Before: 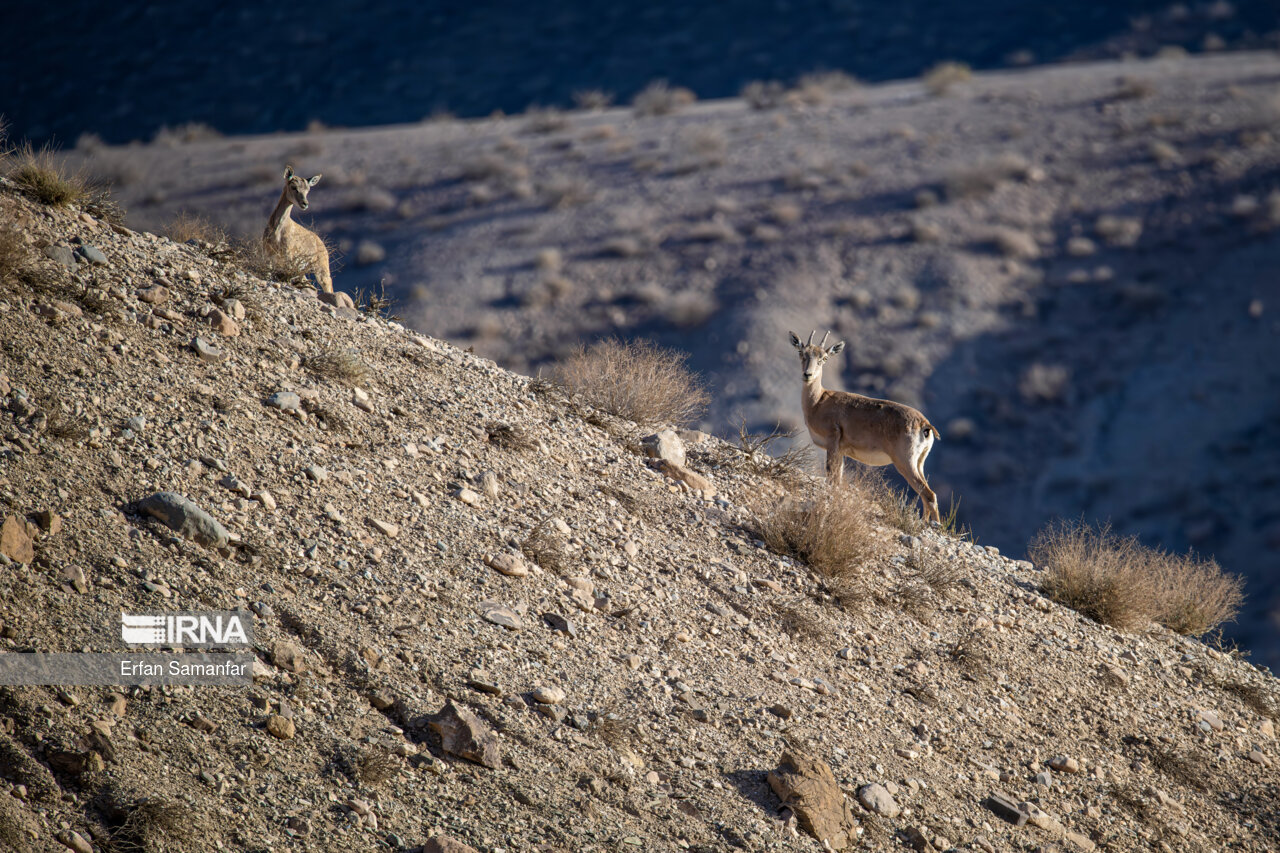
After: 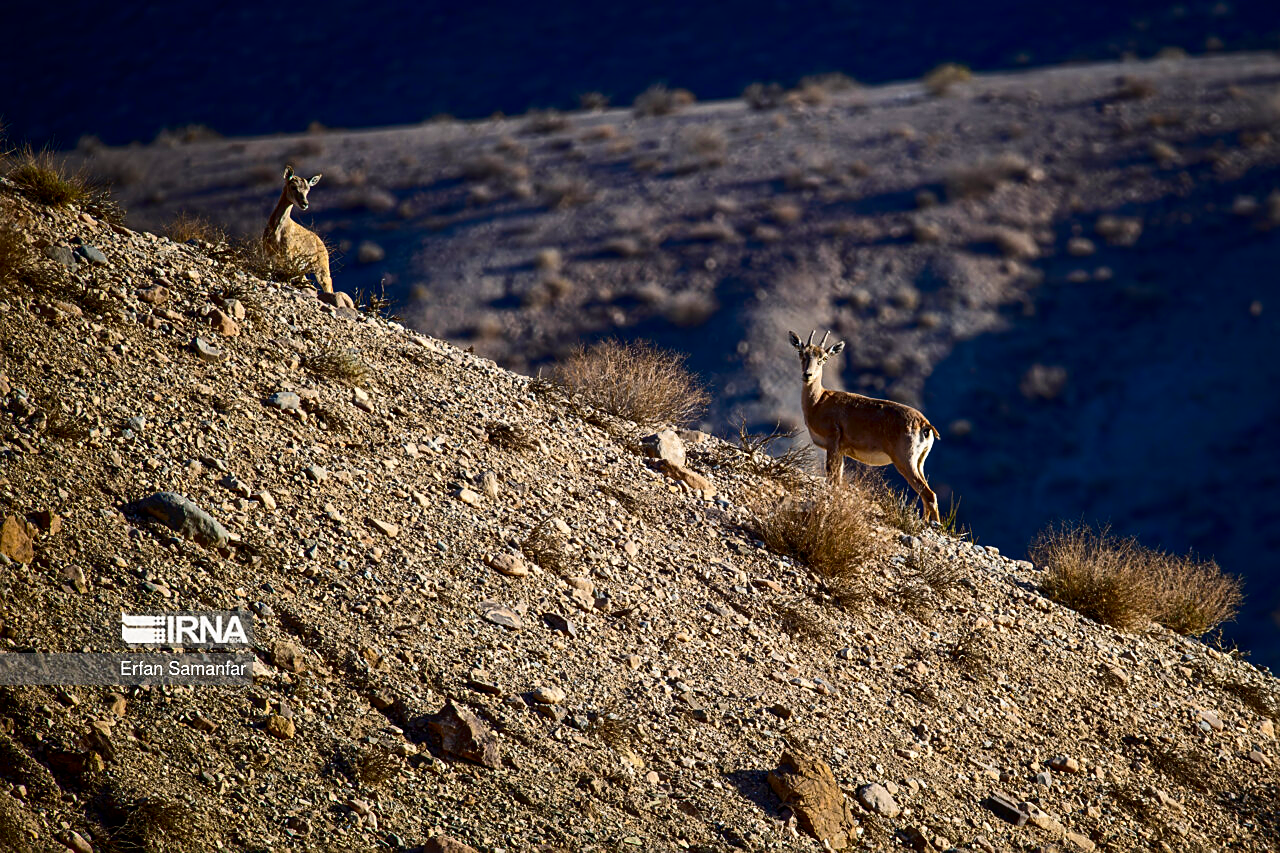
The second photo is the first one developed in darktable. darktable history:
contrast brightness saturation: contrast 0.22, brightness -0.19, saturation 0.24
color balance rgb: linear chroma grading › global chroma 8.33%, perceptual saturation grading › global saturation 18.52%, global vibrance 7.87%
sharpen: on, module defaults
